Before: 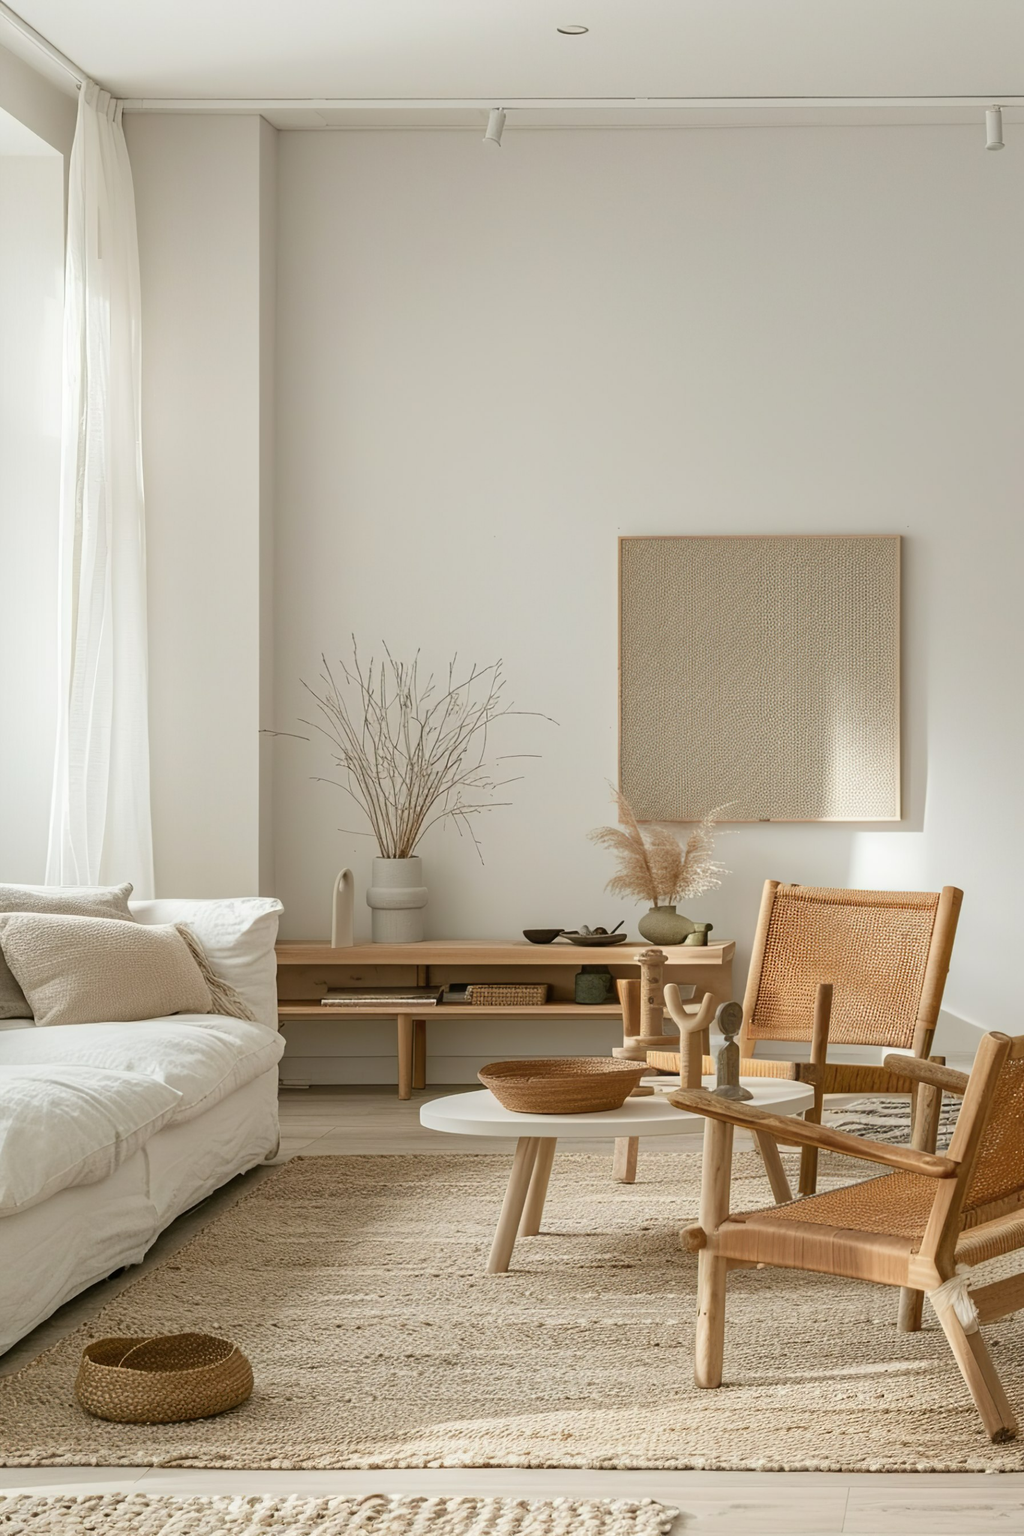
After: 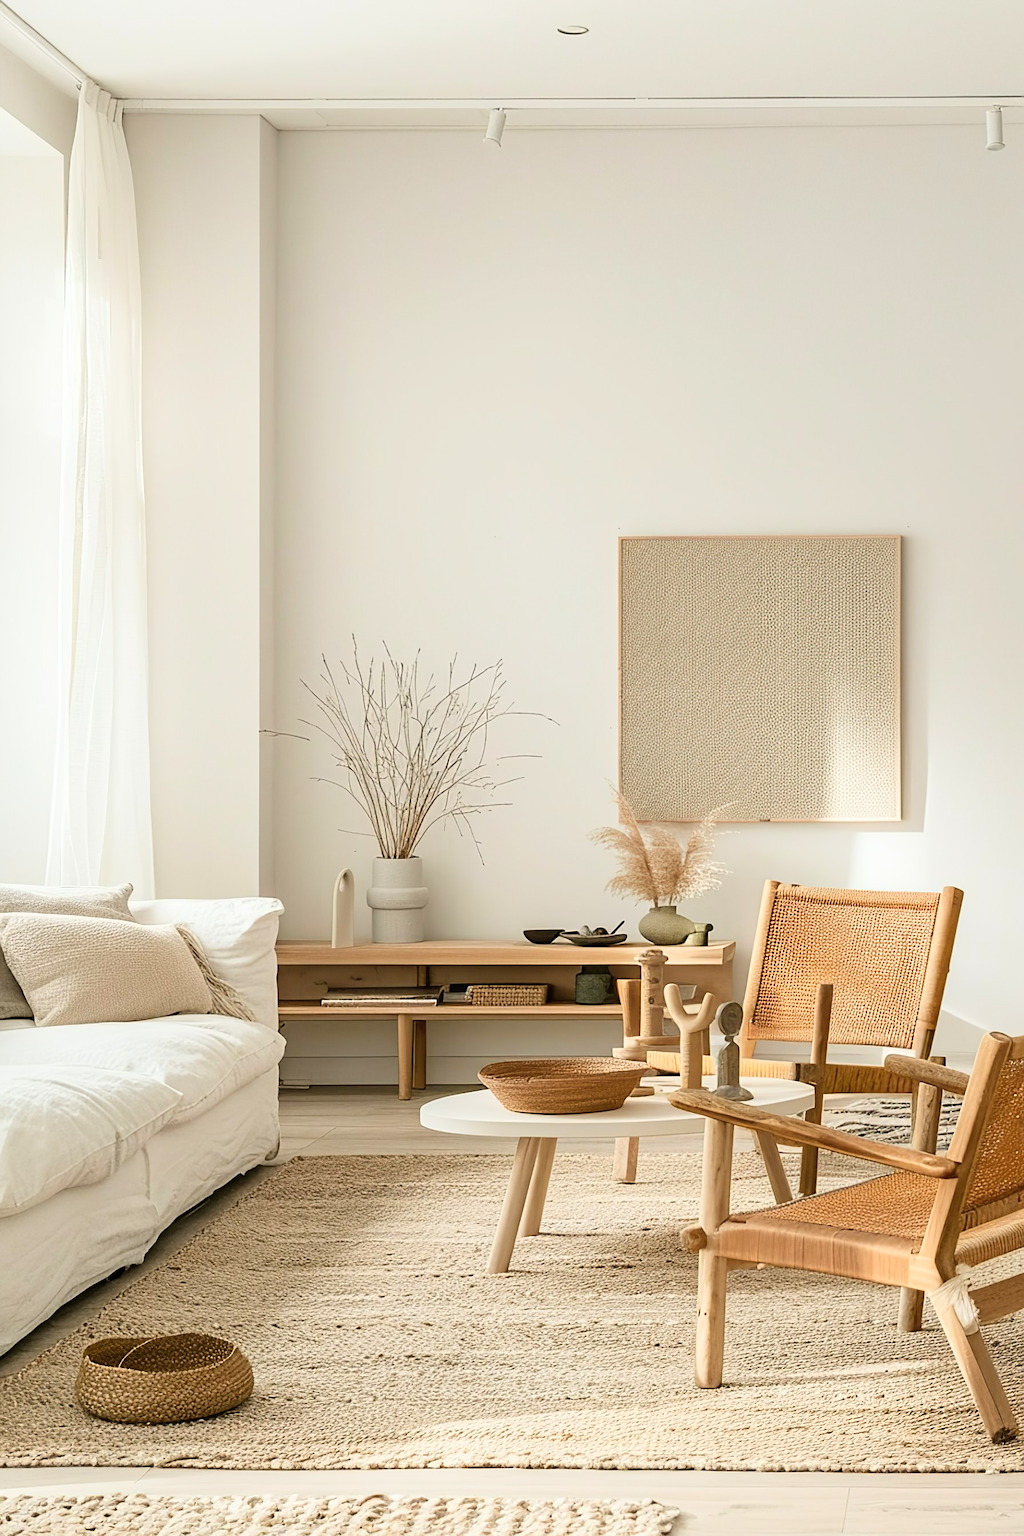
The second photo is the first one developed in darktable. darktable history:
sharpen: on, module defaults
tone curve: curves: ch0 [(0, 0) (0.004, 0.001) (0.133, 0.132) (0.325, 0.395) (0.455, 0.565) (0.832, 0.925) (1, 1)], color space Lab, linked channels, preserve colors none
